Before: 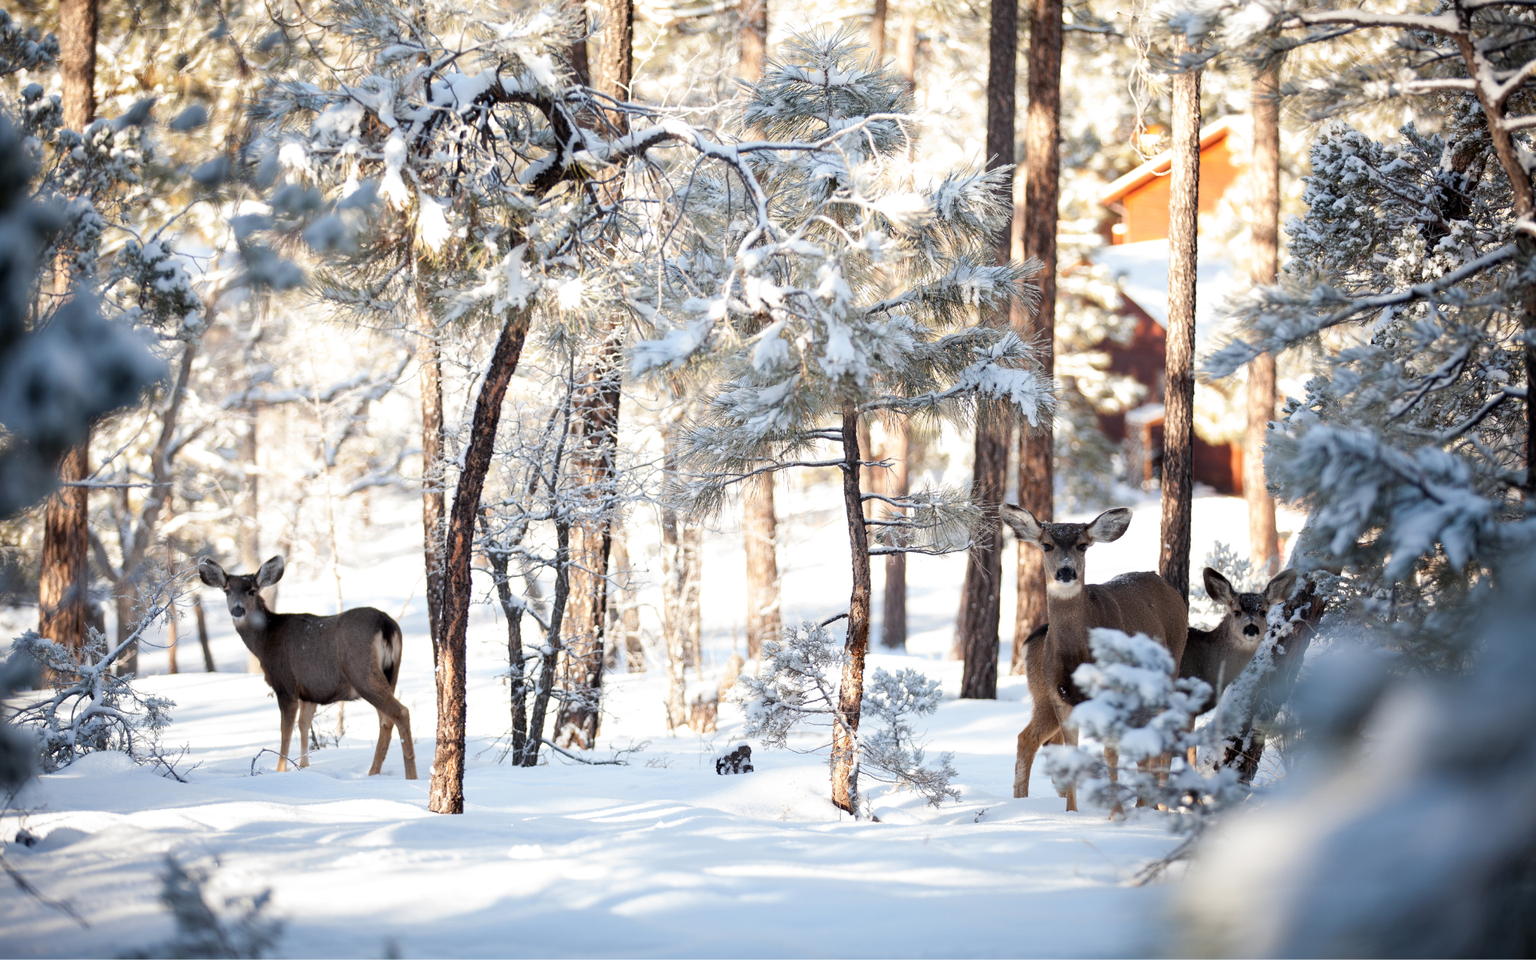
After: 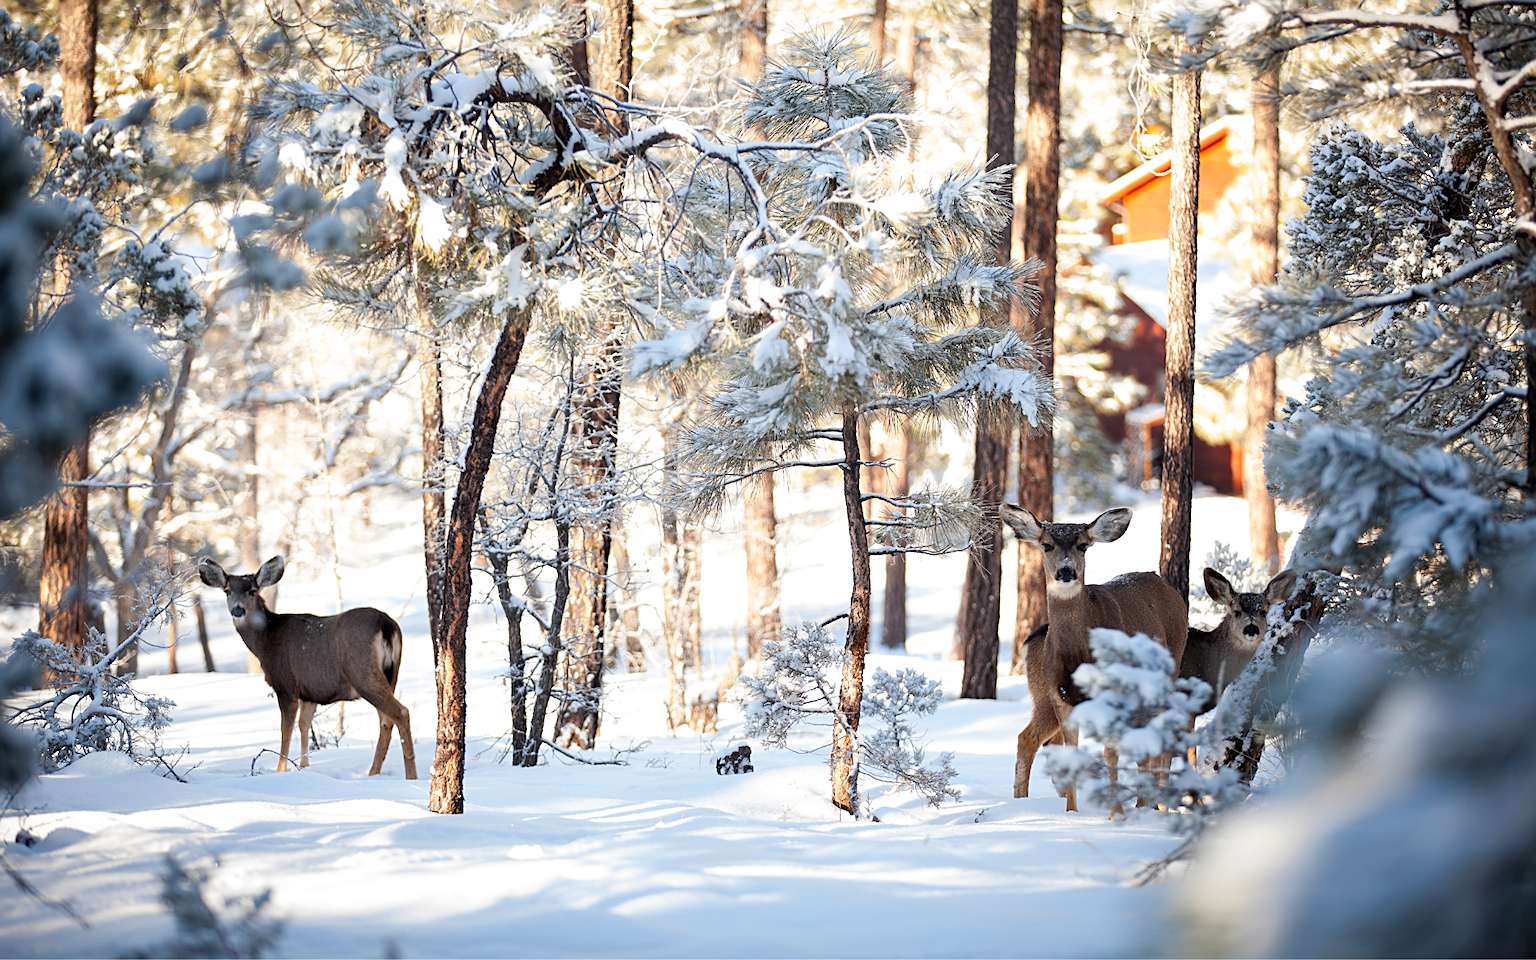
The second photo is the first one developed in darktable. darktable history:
contrast brightness saturation: contrast 0.04, saturation 0.16
sharpen: on, module defaults
